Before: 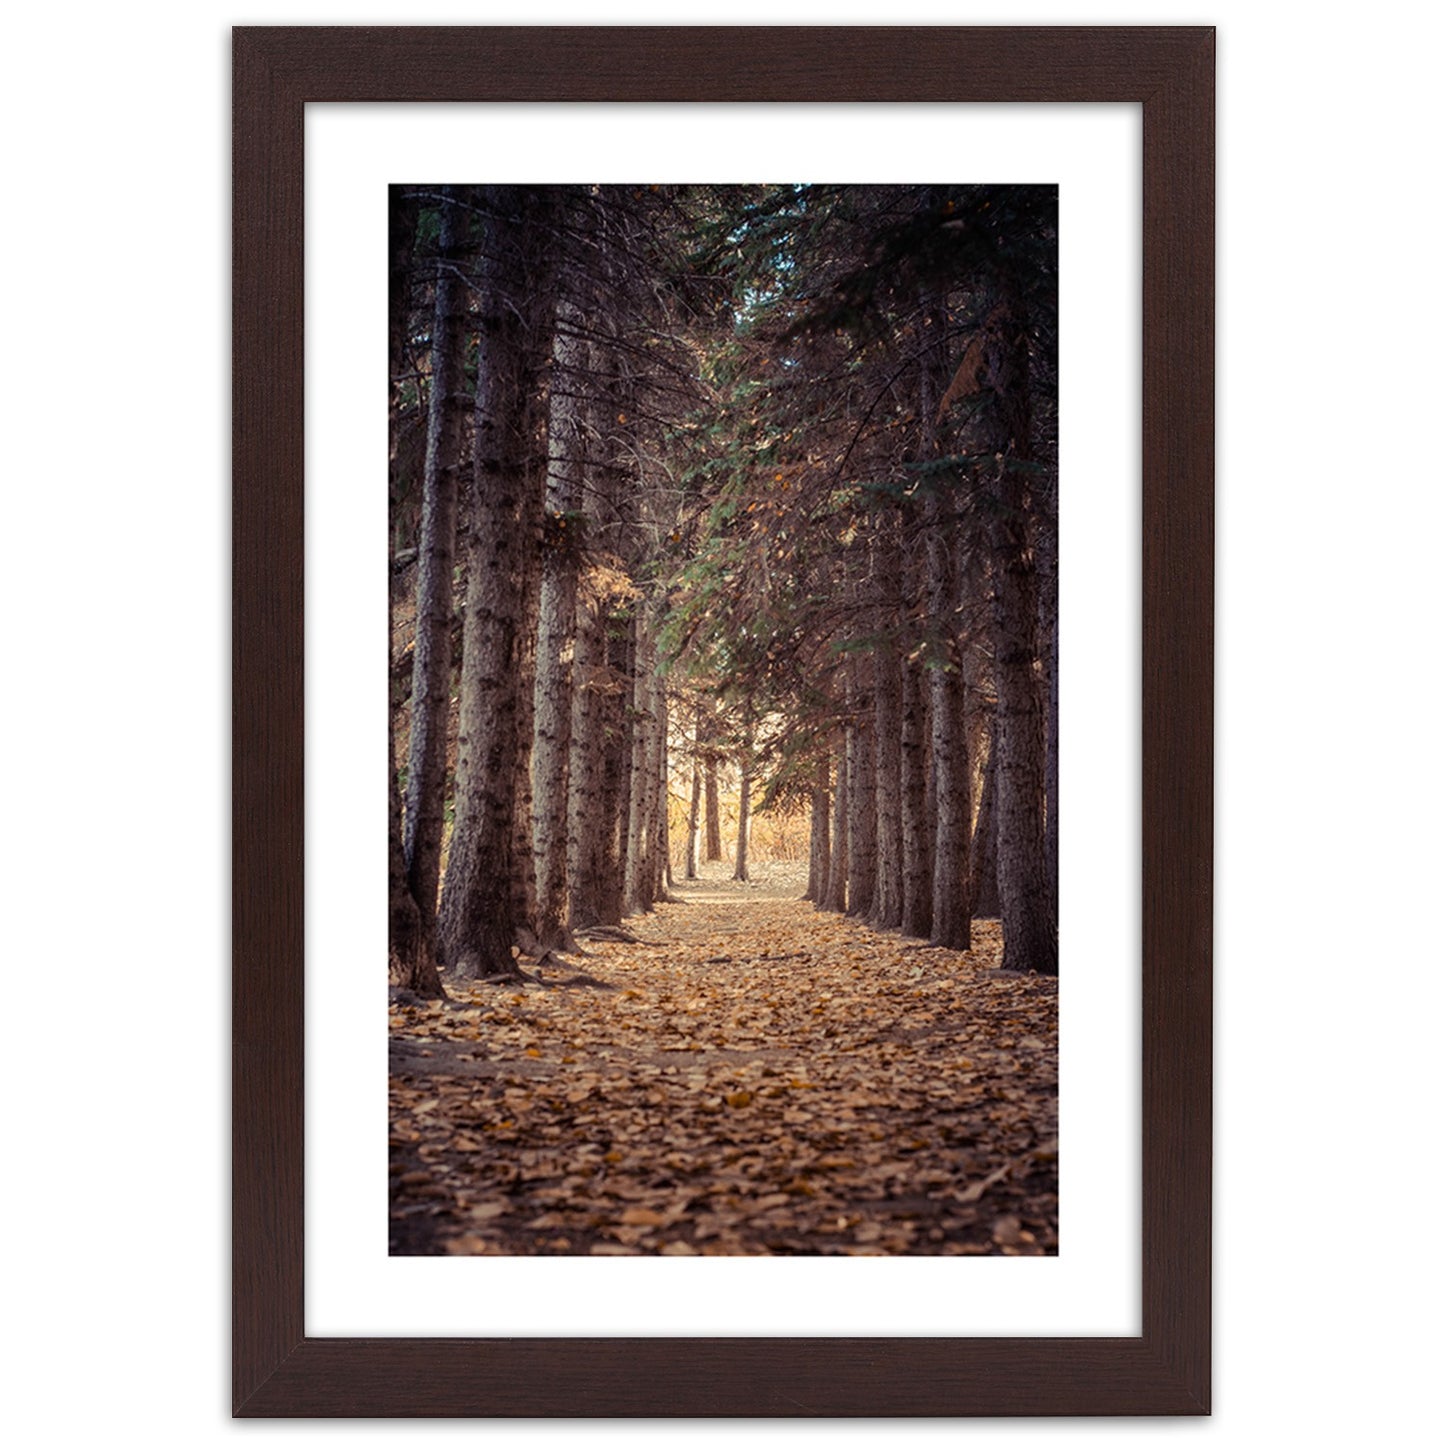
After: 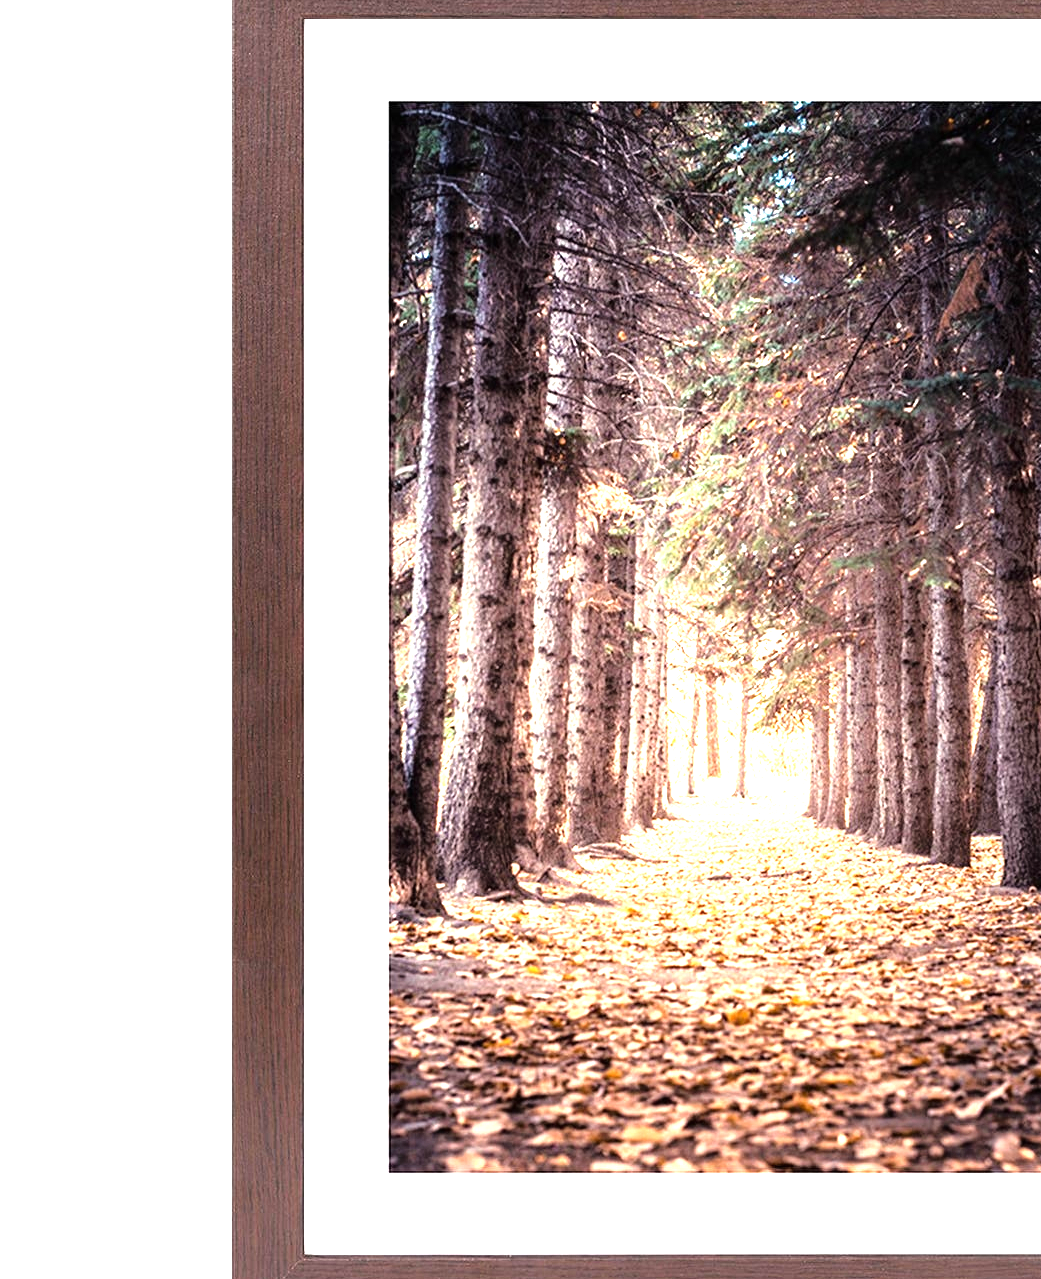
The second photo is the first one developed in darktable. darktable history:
exposure: black level correction 0, exposure 1.439 EV, compensate highlight preservation false
crop: top 5.76%, right 27.891%, bottom 5.659%
tone equalizer: -8 EV -1.06 EV, -7 EV -1.04 EV, -6 EV -0.875 EV, -5 EV -0.557 EV, -3 EV 0.573 EV, -2 EV 0.884 EV, -1 EV 0.985 EV, +0 EV 1.07 EV
